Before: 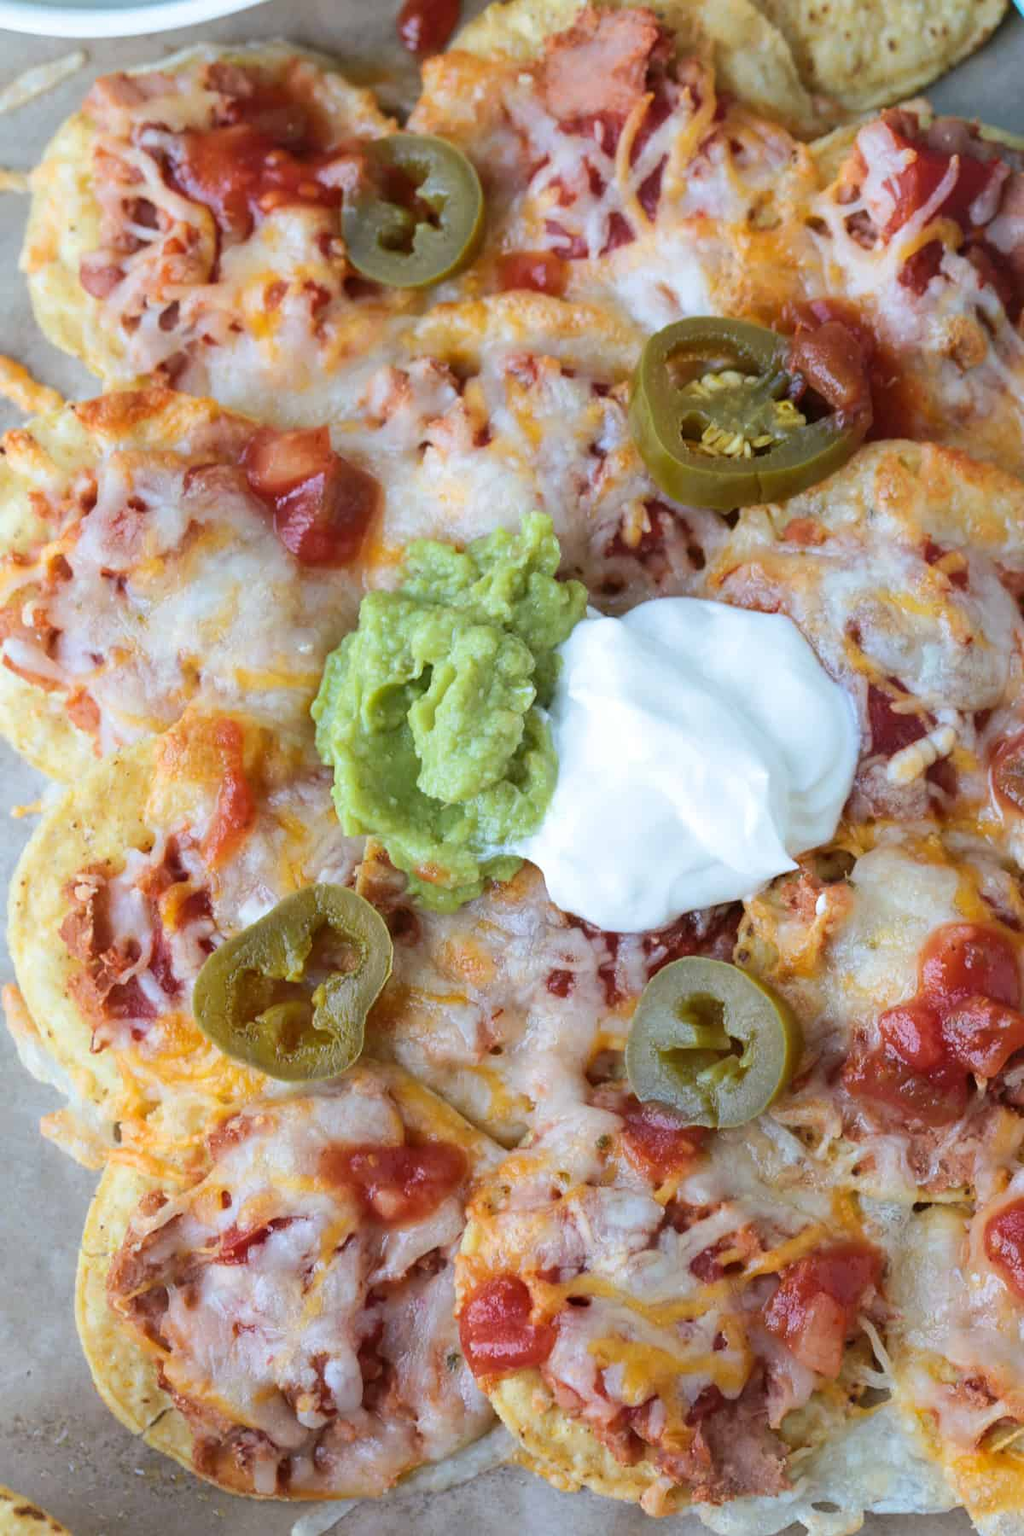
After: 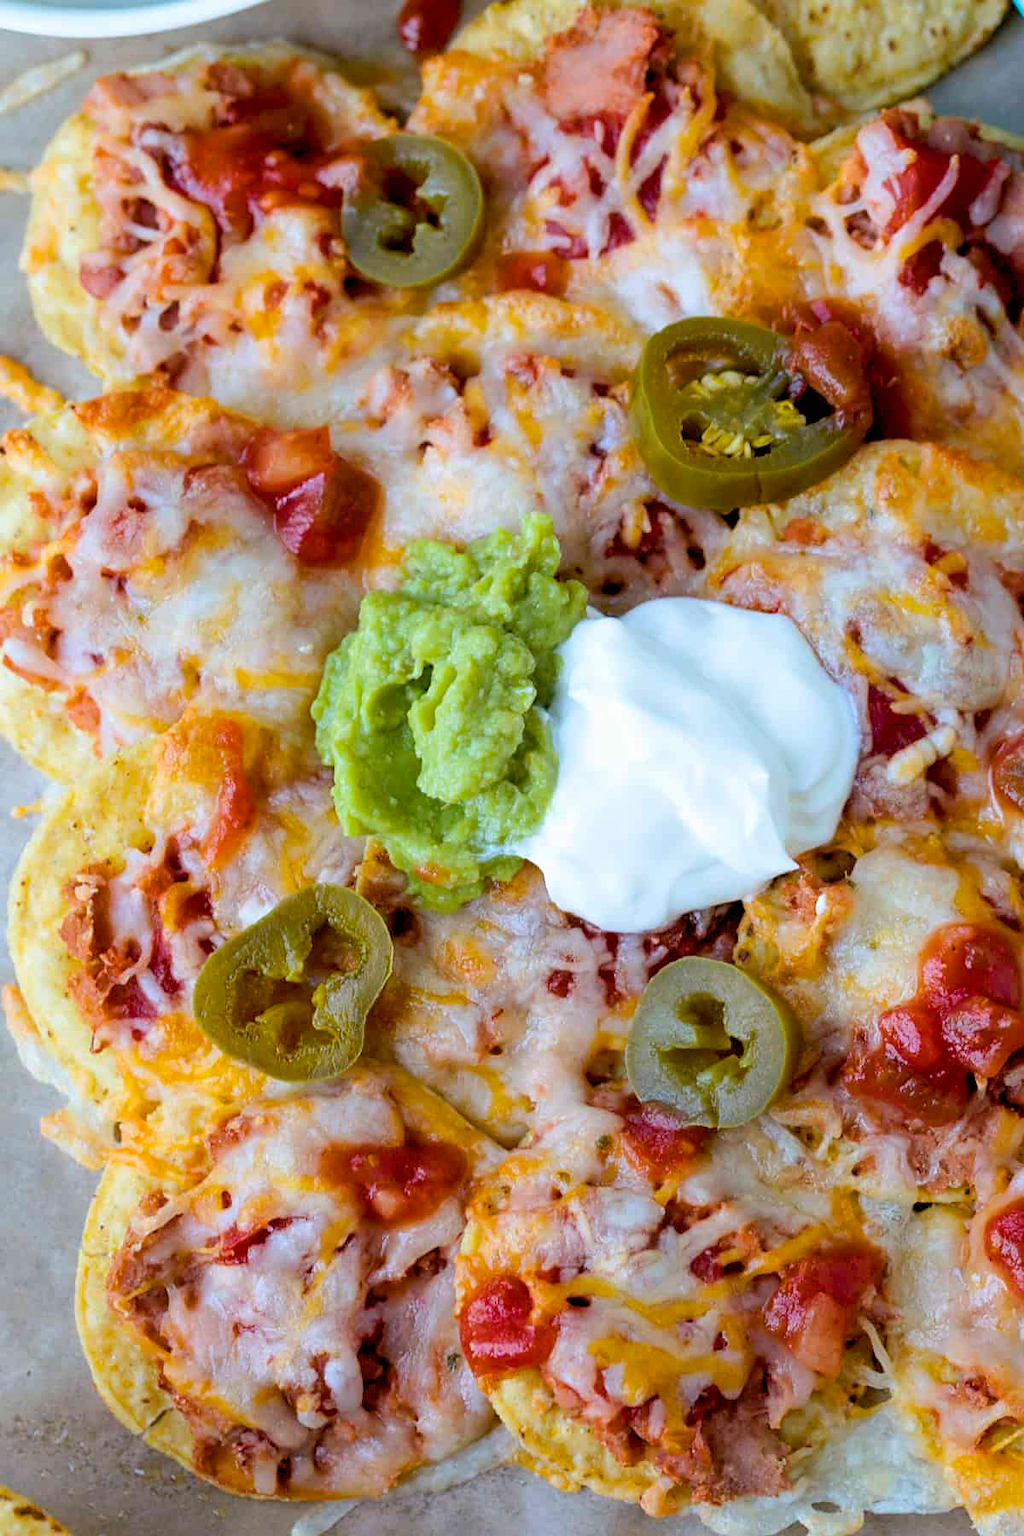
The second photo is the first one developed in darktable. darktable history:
color balance rgb: global offset › luminance -1.449%, perceptual saturation grading › global saturation 19.855%, global vibrance 20%
sharpen: amount 0.202
